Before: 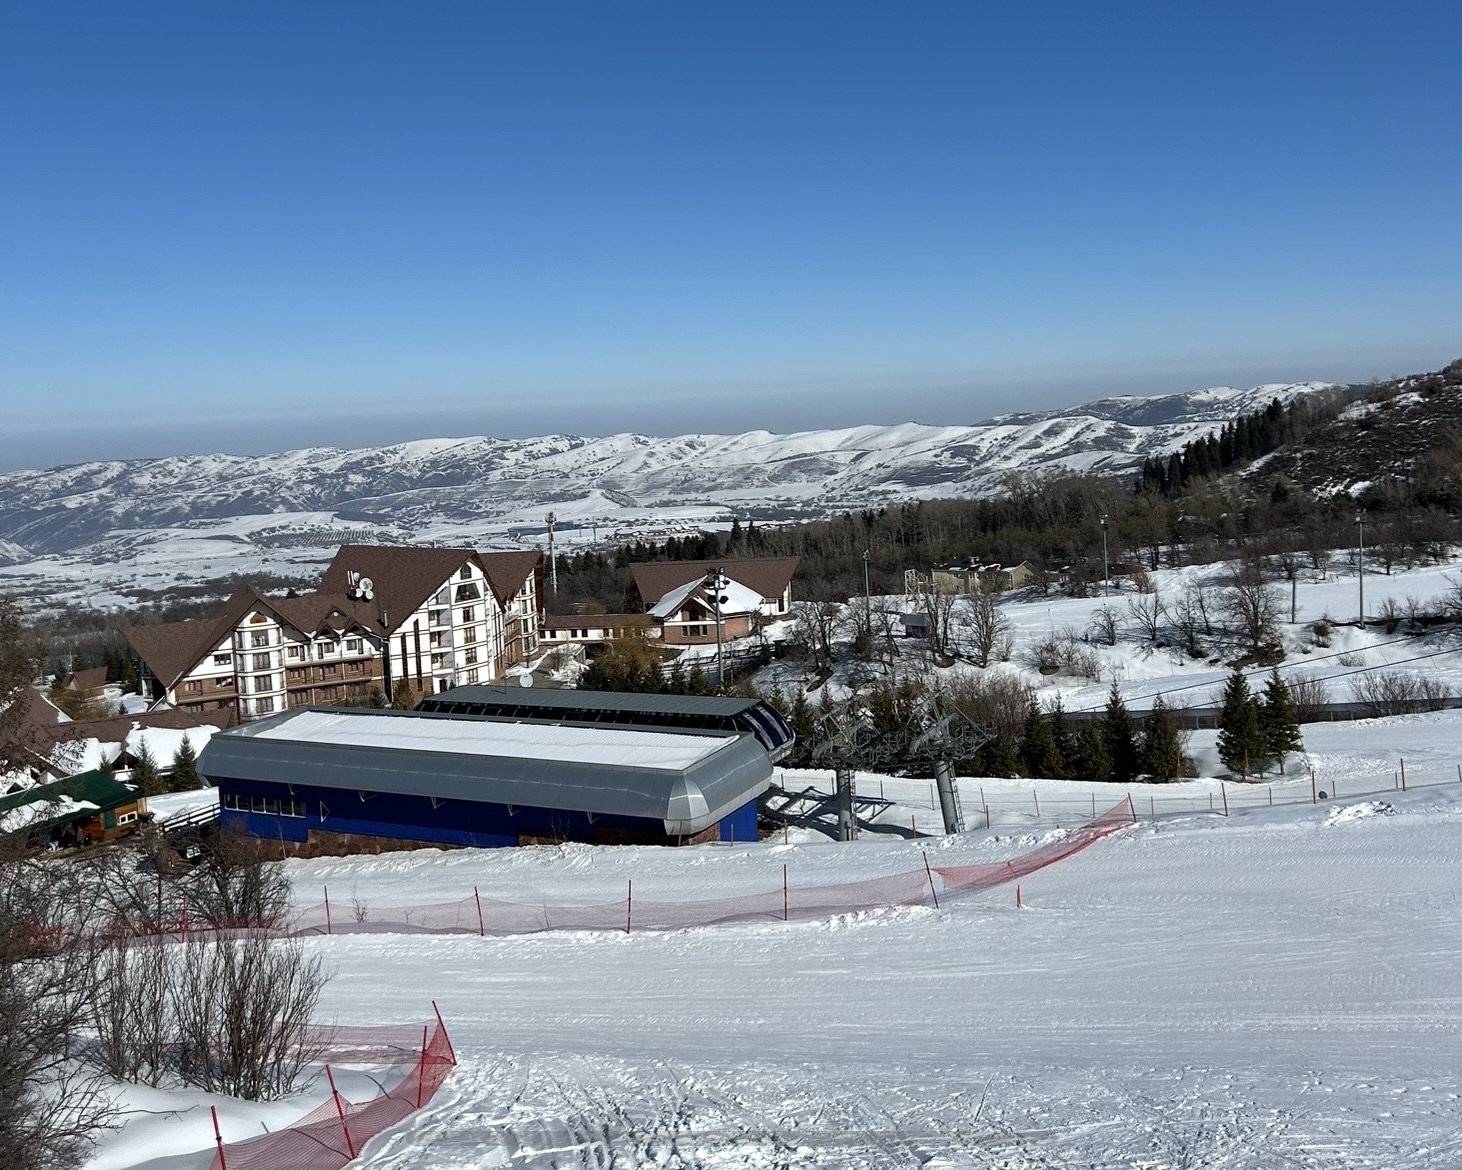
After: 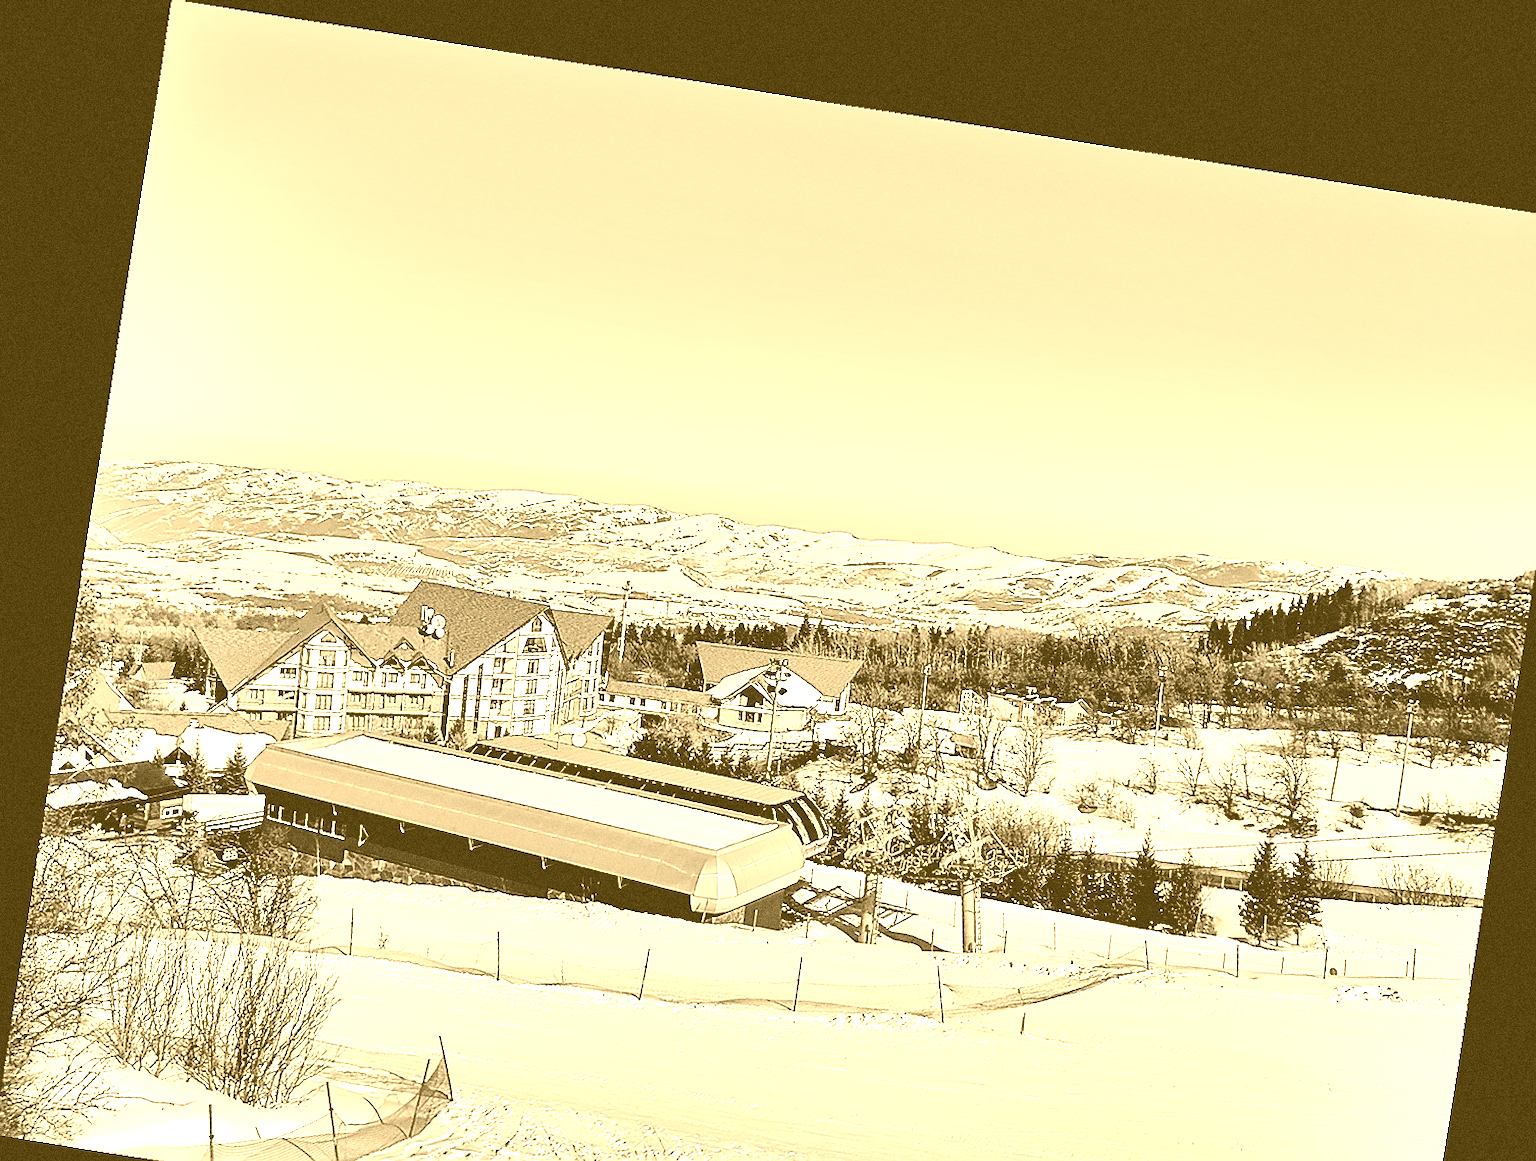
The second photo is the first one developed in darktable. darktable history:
shadows and highlights: radius 108.52, shadows 23.73, highlights -59.32, low approximation 0.01, soften with gaussian
rotate and perspective: rotation 9.12°, automatic cropping off
sharpen: radius 1.4, amount 1.25, threshold 0.7
tone equalizer: -7 EV 0.15 EV, -6 EV 0.6 EV, -5 EV 1.15 EV, -4 EV 1.33 EV, -3 EV 1.15 EV, -2 EV 0.6 EV, -1 EV 0.15 EV, mask exposure compensation -0.5 EV
crop and rotate: angle 0.2°, left 0.275%, right 3.127%, bottom 14.18%
grain: coarseness 0.09 ISO, strength 40%
colorize: hue 36°, source mix 100%
tone curve: curves: ch0 [(0, 0) (0.003, 0.001) (0.011, 0.005) (0.025, 0.009) (0.044, 0.014) (0.069, 0.019) (0.1, 0.028) (0.136, 0.039) (0.177, 0.073) (0.224, 0.134) (0.277, 0.218) (0.335, 0.343) (0.399, 0.488) (0.468, 0.608) (0.543, 0.699) (0.623, 0.773) (0.709, 0.819) (0.801, 0.852) (0.898, 0.874) (1, 1)], preserve colors none
